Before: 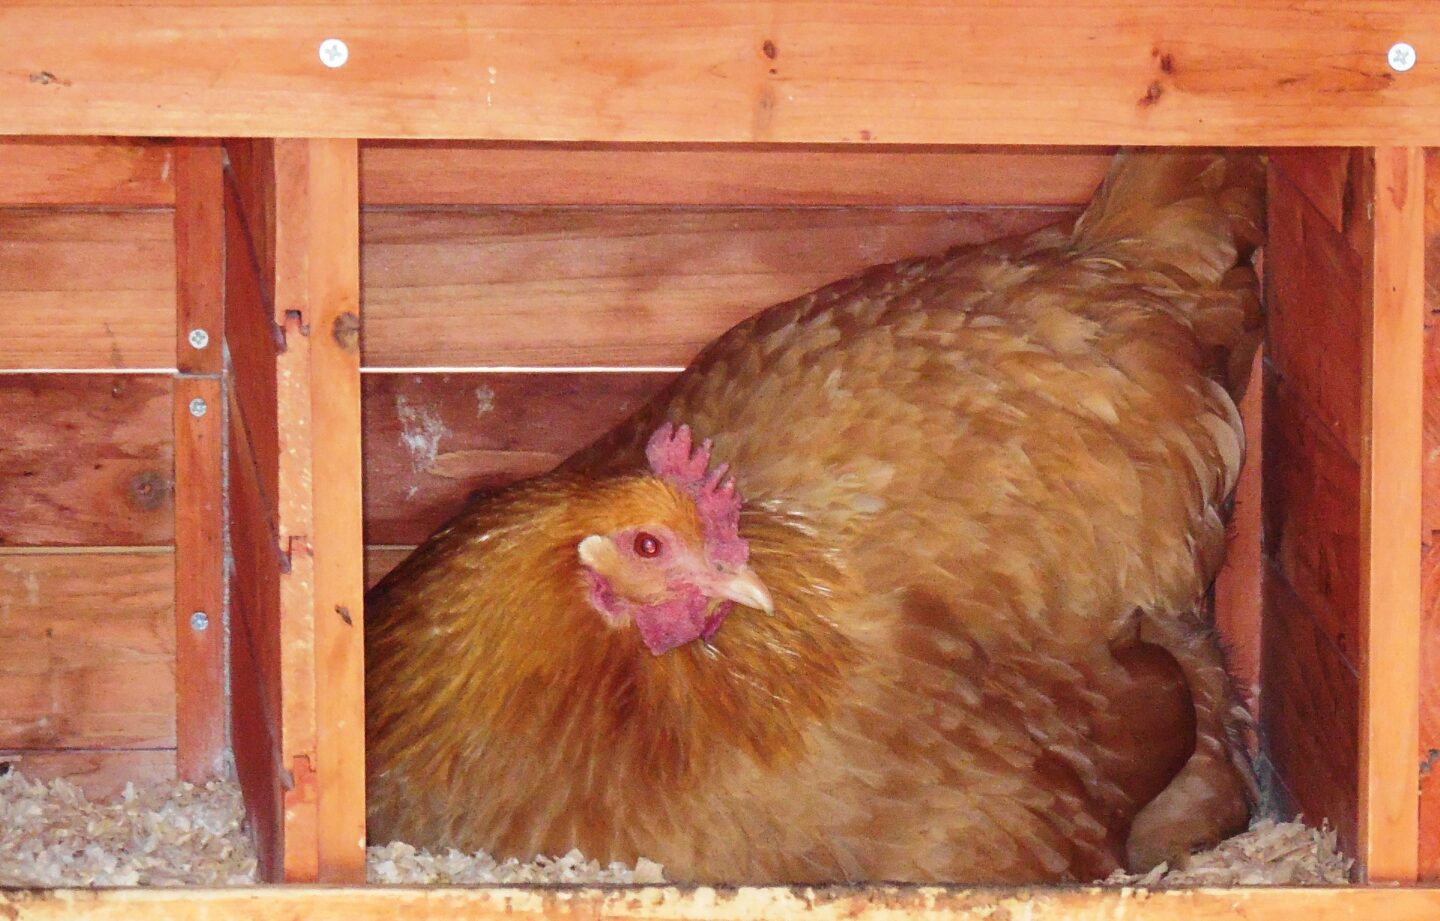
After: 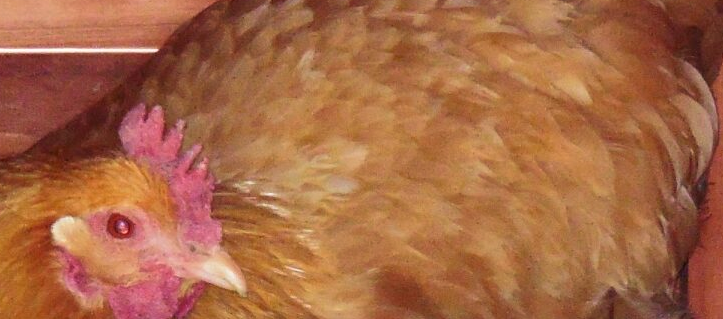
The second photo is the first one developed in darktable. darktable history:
white balance: emerald 1
crop: left 36.607%, top 34.735%, right 13.146%, bottom 30.611%
velvia: strength 15%
